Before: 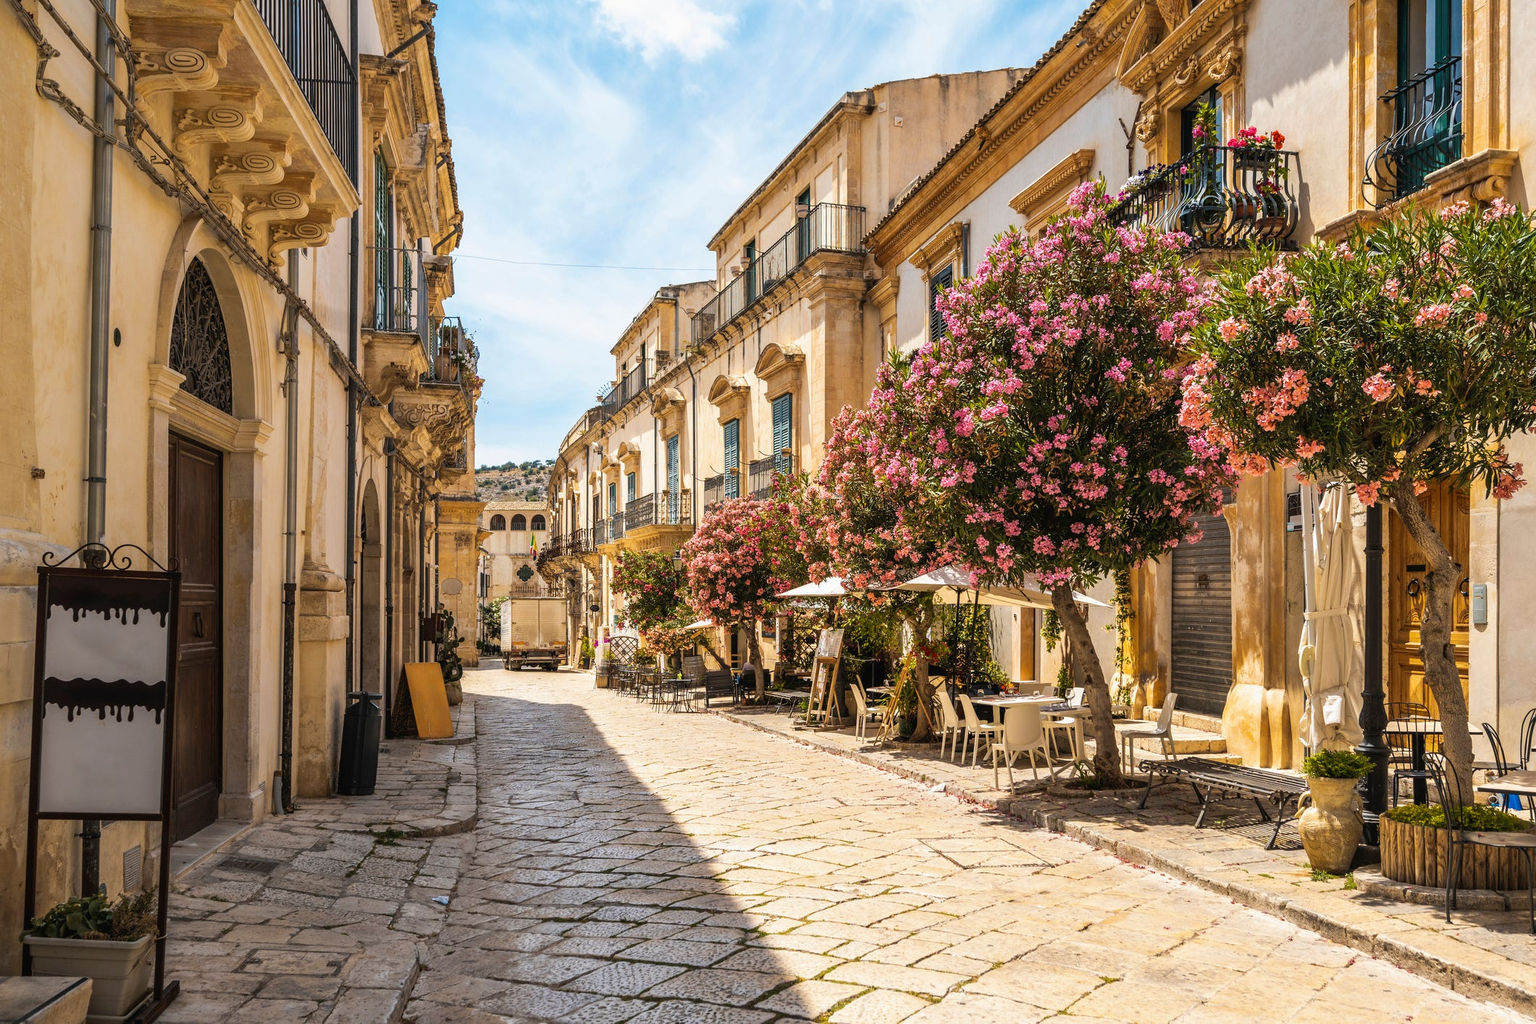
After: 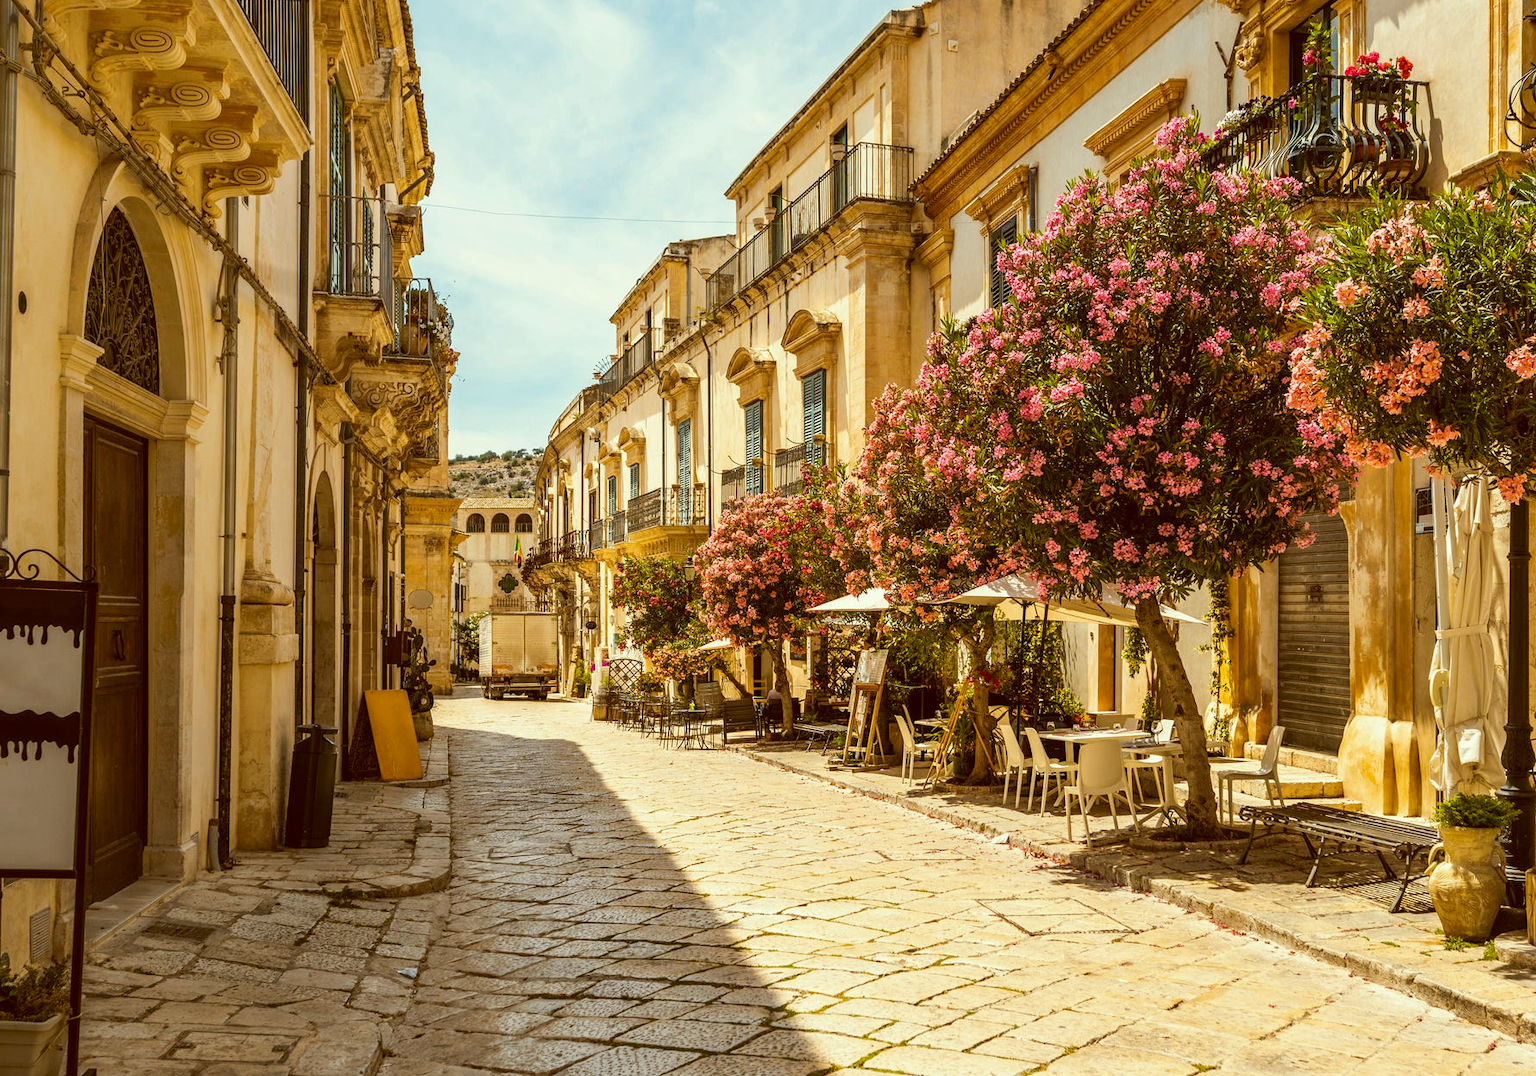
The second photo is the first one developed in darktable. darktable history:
crop: left 6.446%, top 8.188%, right 9.538%, bottom 3.548%
color balance: contrast -0.5%
color correction: highlights a* -5.94, highlights b* 9.48, shadows a* 10.12, shadows b* 23.94
